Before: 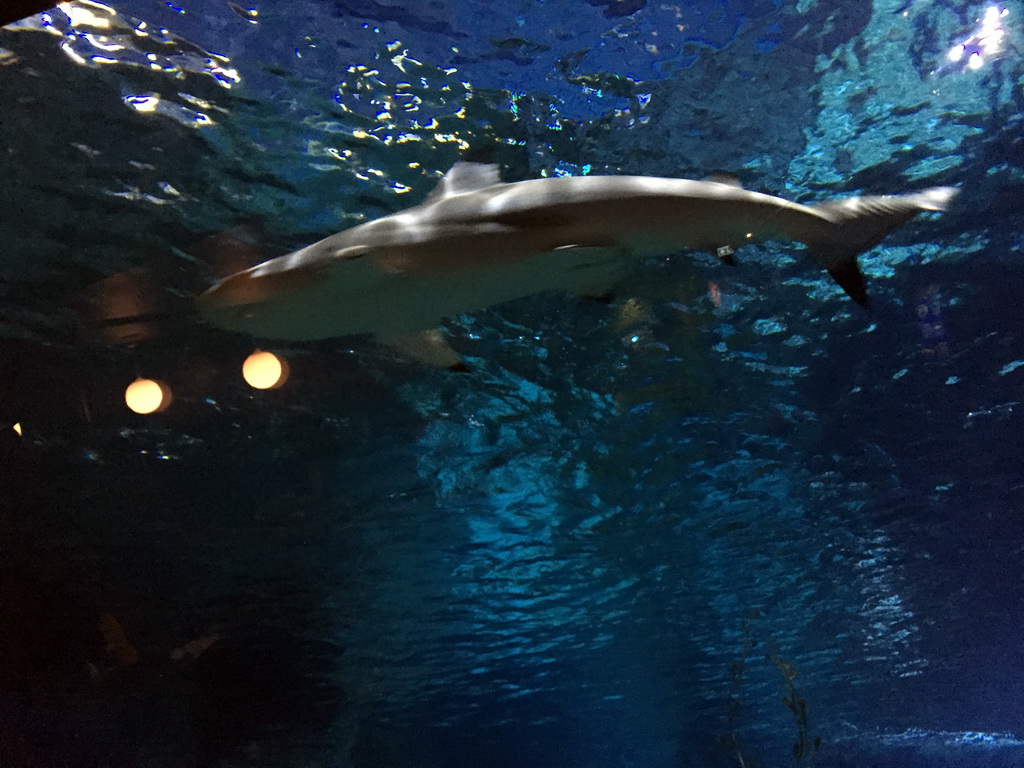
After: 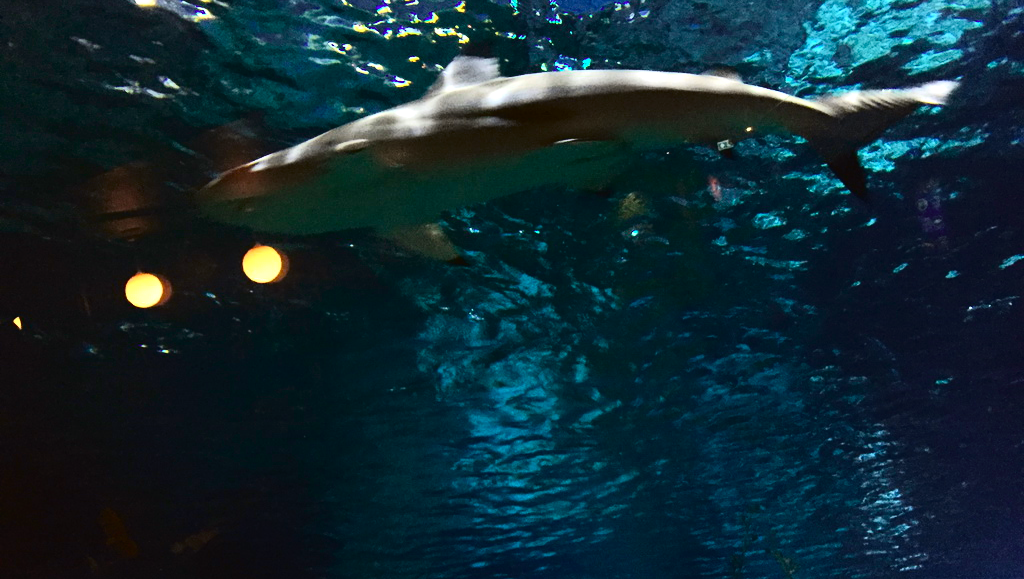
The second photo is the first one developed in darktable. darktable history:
tone curve: curves: ch0 [(0, 0.023) (0.132, 0.075) (0.251, 0.186) (0.463, 0.461) (0.662, 0.757) (0.854, 0.909) (1, 0.973)]; ch1 [(0, 0) (0.447, 0.411) (0.483, 0.469) (0.498, 0.496) (0.518, 0.514) (0.561, 0.579) (0.604, 0.645) (0.669, 0.73) (0.819, 0.93) (1, 1)]; ch2 [(0, 0) (0.307, 0.315) (0.425, 0.438) (0.483, 0.477) (0.503, 0.503) (0.526, 0.534) (0.567, 0.569) (0.617, 0.674) (0.703, 0.797) (0.985, 0.966)], color space Lab, independent channels, preserve colors none
exposure: black level correction 0, exposure 0.498 EV, compensate highlight preservation false
crop: top 13.845%, bottom 10.756%
